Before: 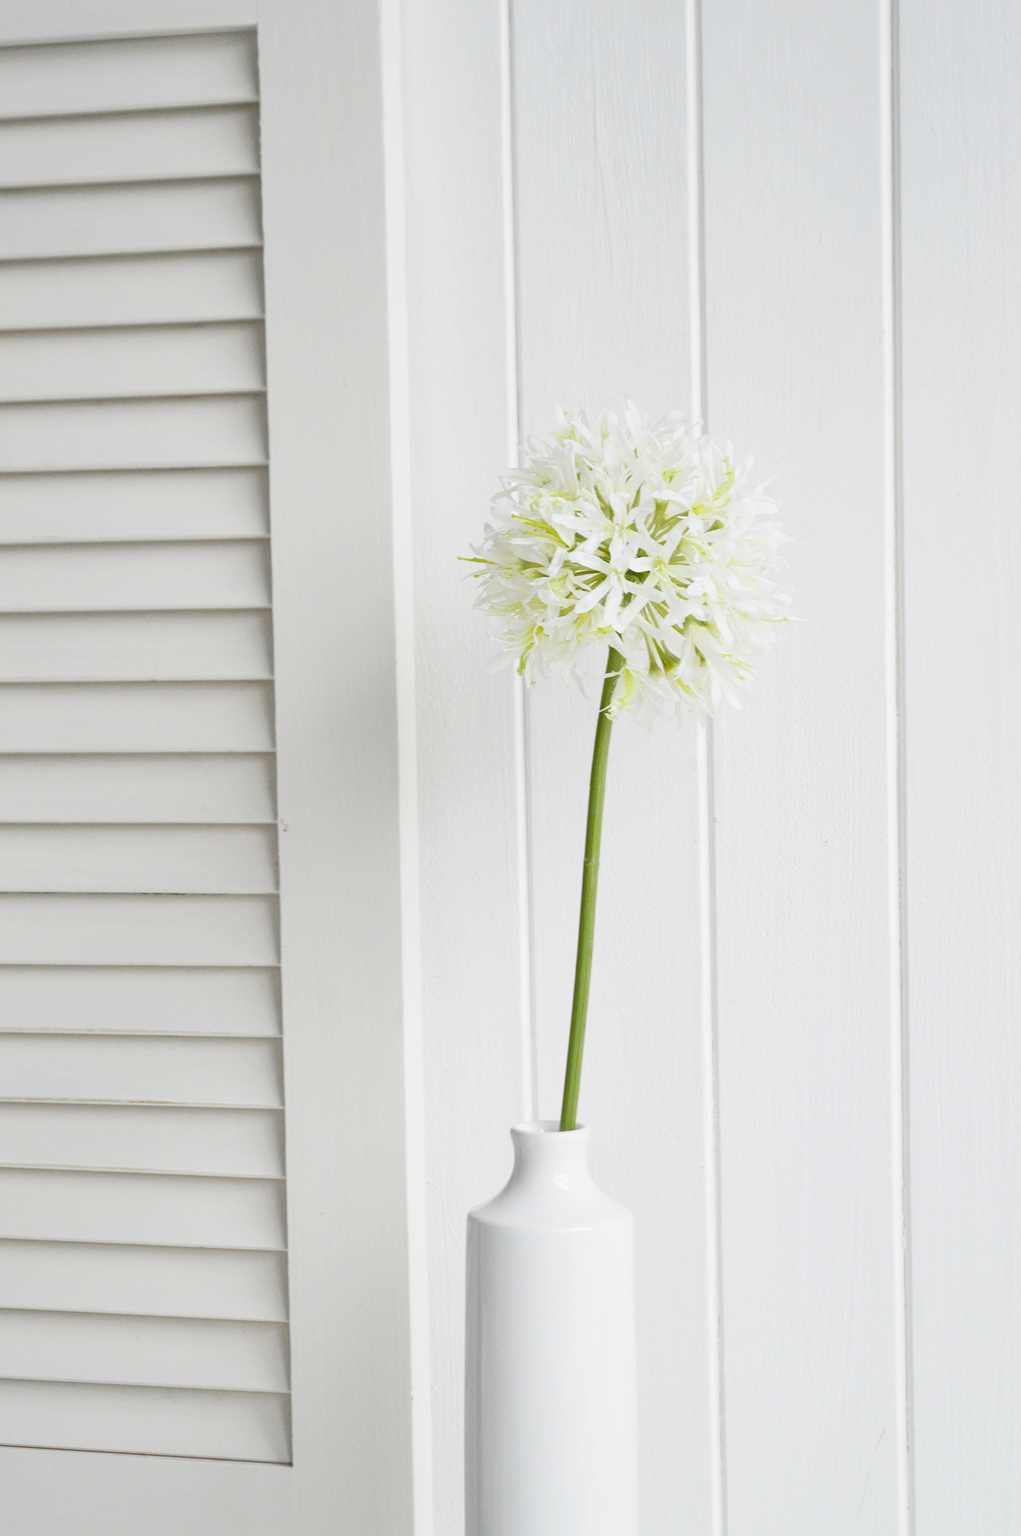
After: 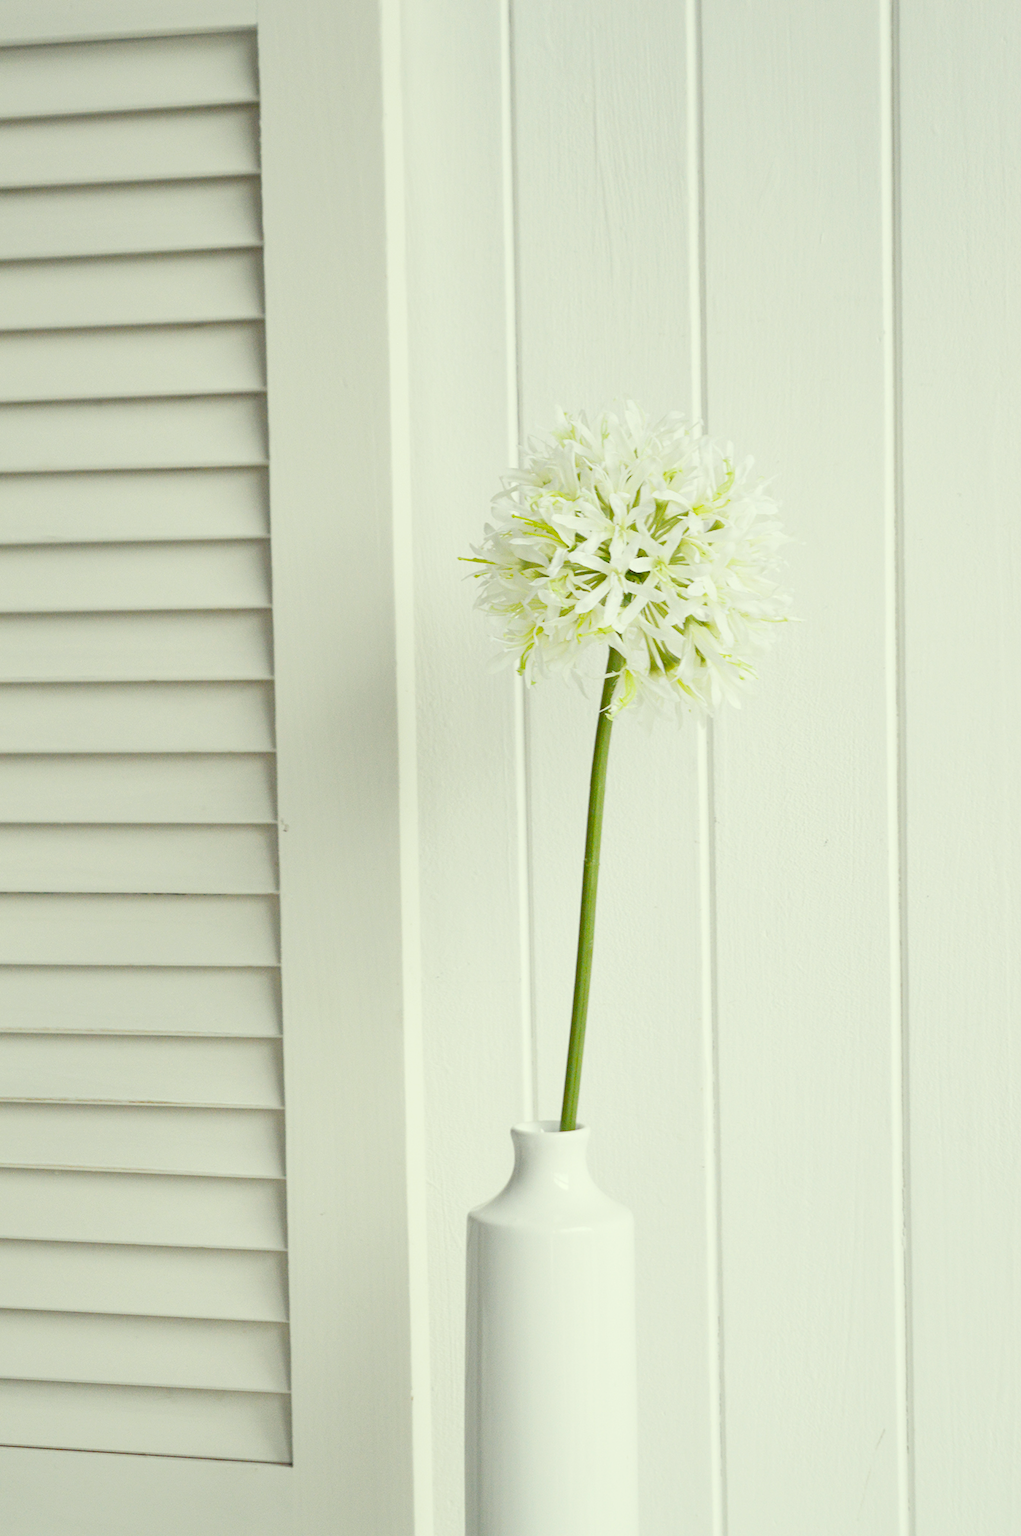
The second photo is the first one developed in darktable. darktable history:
color correction: highlights a* -5.94, highlights b* 11.19
contrast equalizer: octaves 7, y [[0.6 ×6], [0.55 ×6], [0 ×6], [0 ×6], [0 ×6]], mix 0.15
